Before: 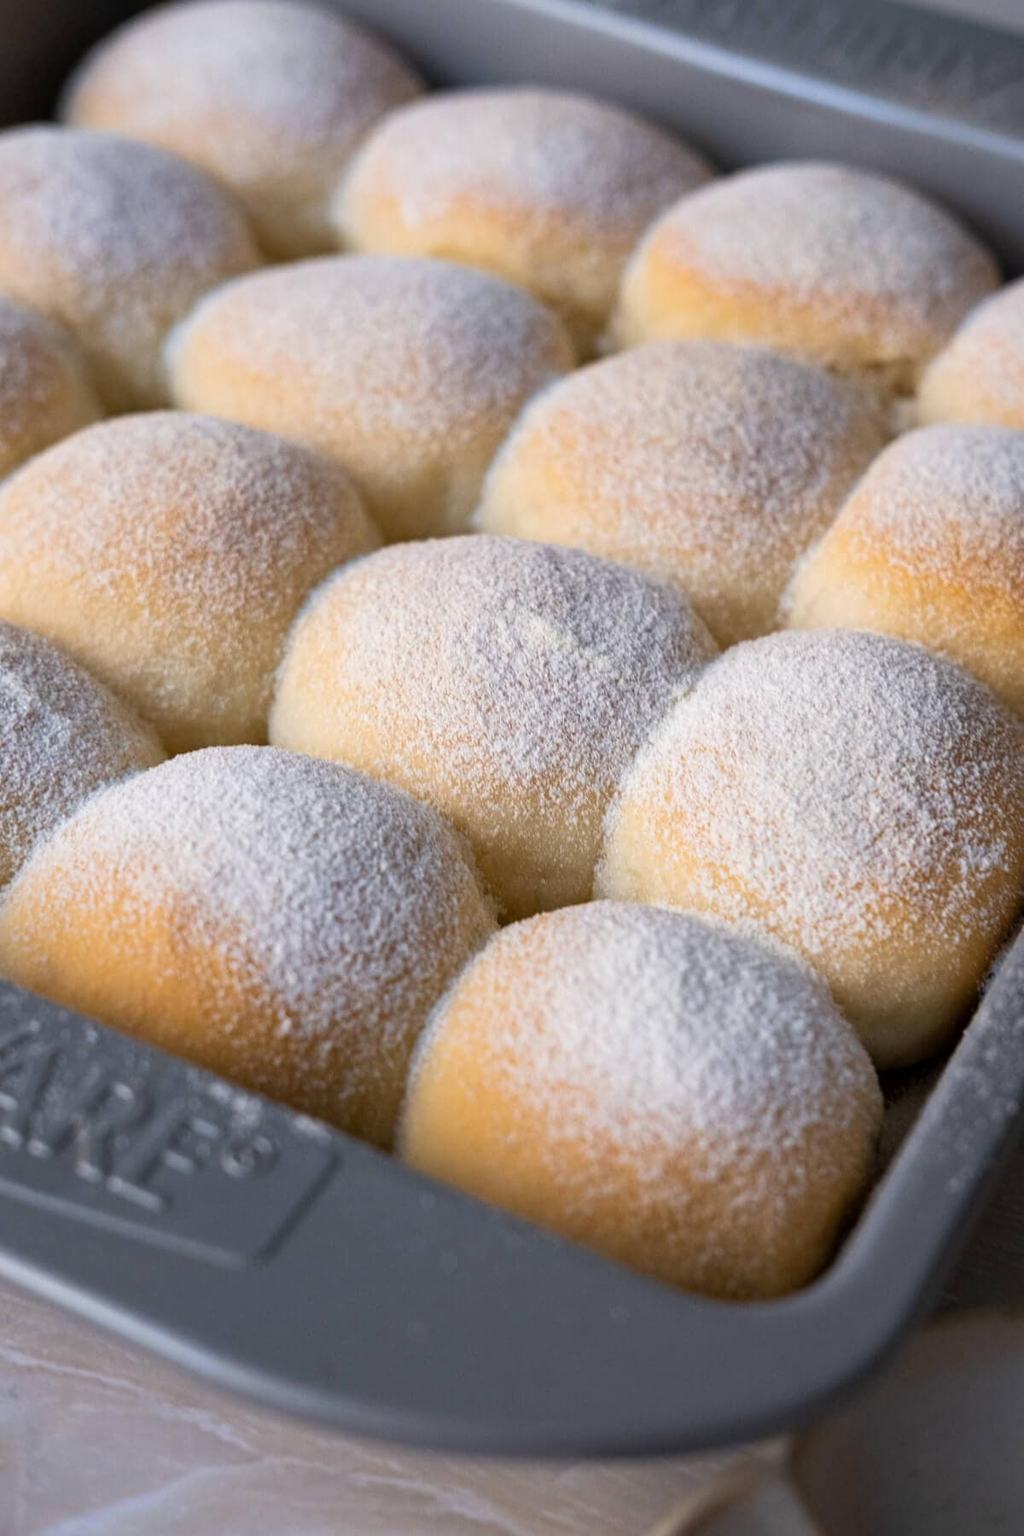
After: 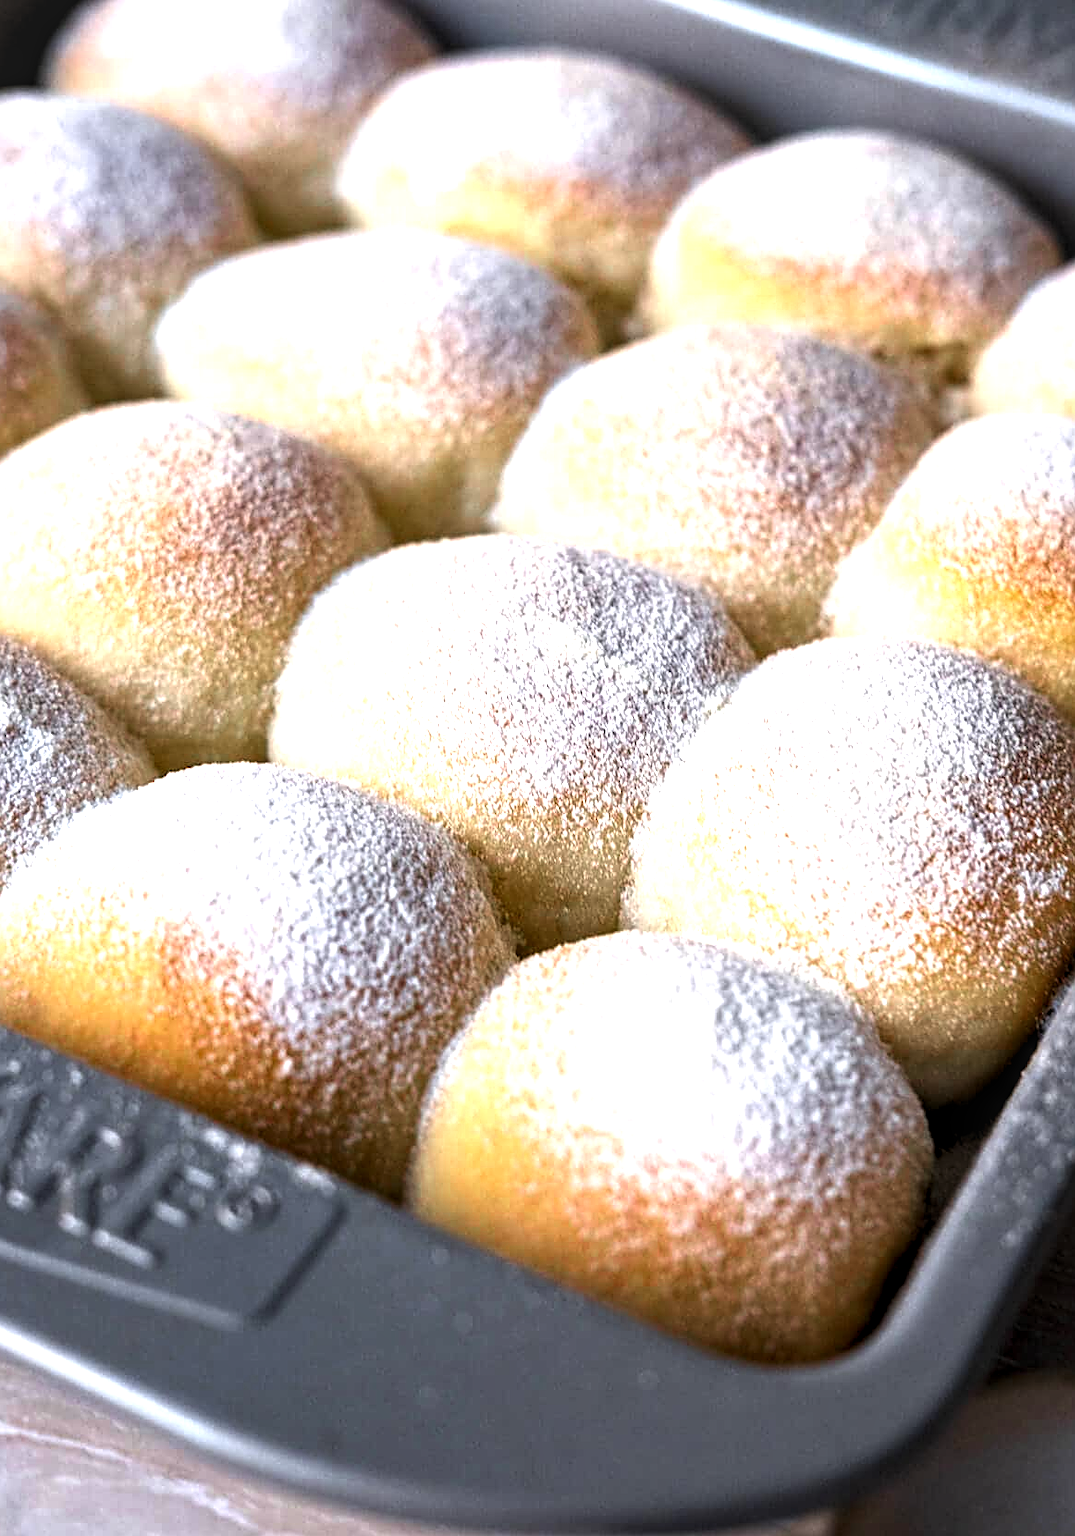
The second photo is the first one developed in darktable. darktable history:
contrast brightness saturation: contrast 0.065, brightness -0.152, saturation 0.108
exposure: black level correction -0.002, exposure 0.705 EV, compensate highlight preservation false
crop: left 2.138%, top 2.744%, right 0.92%, bottom 4.923%
local contrast: detail 130%
color zones: curves: ch0 [(0, 0.466) (0.128, 0.466) (0.25, 0.5) (0.375, 0.456) (0.5, 0.5) (0.625, 0.5) (0.737, 0.652) (0.875, 0.5)]; ch1 [(0, 0.603) (0.125, 0.618) (0.261, 0.348) (0.372, 0.353) (0.497, 0.363) (0.611, 0.45) (0.731, 0.427) (0.875, 0.518) (0.998, 0.652)]; ch2 [(0, 0.559) (0.125, 0.451) (0.253, 0.564) (0.37, 0.578) (0.5, 0.466) (0.625, 0.471) (0.731, 0.471) (0.88, 0.485)]
levels: gray 50.81%, levels [0.055, 0.477, 0.9]
sharpen: on, module defaults
